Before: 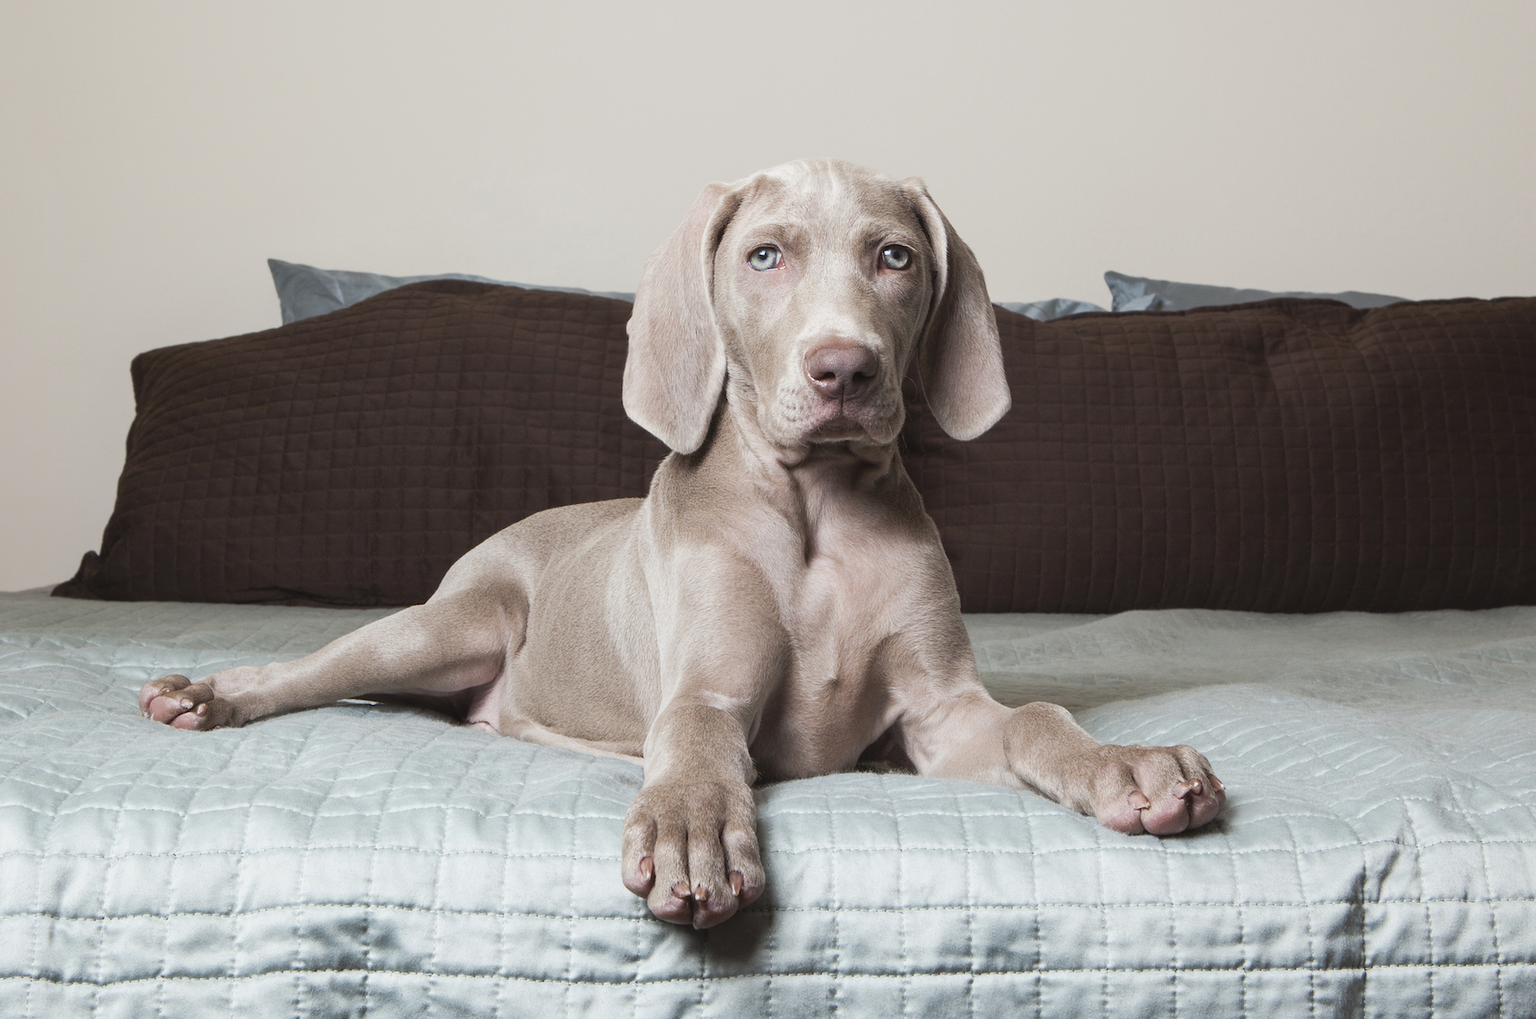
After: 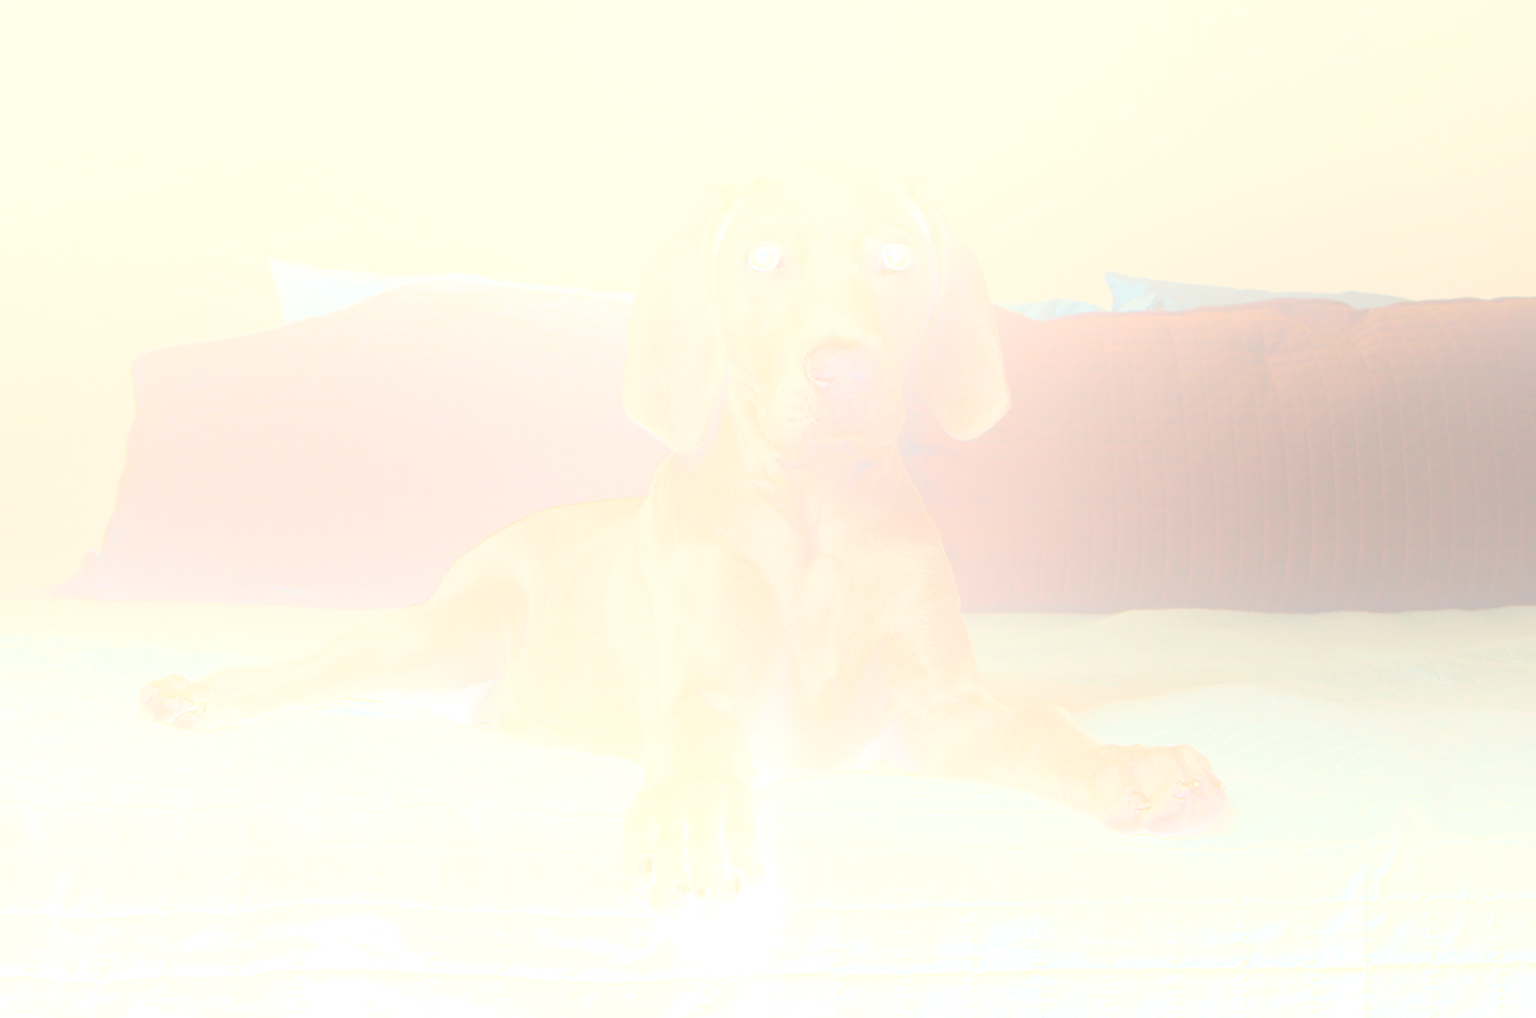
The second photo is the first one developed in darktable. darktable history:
bloom: size 70%, threshold 25%, strength 70%
white balance: red 1.029, blue 0.92
